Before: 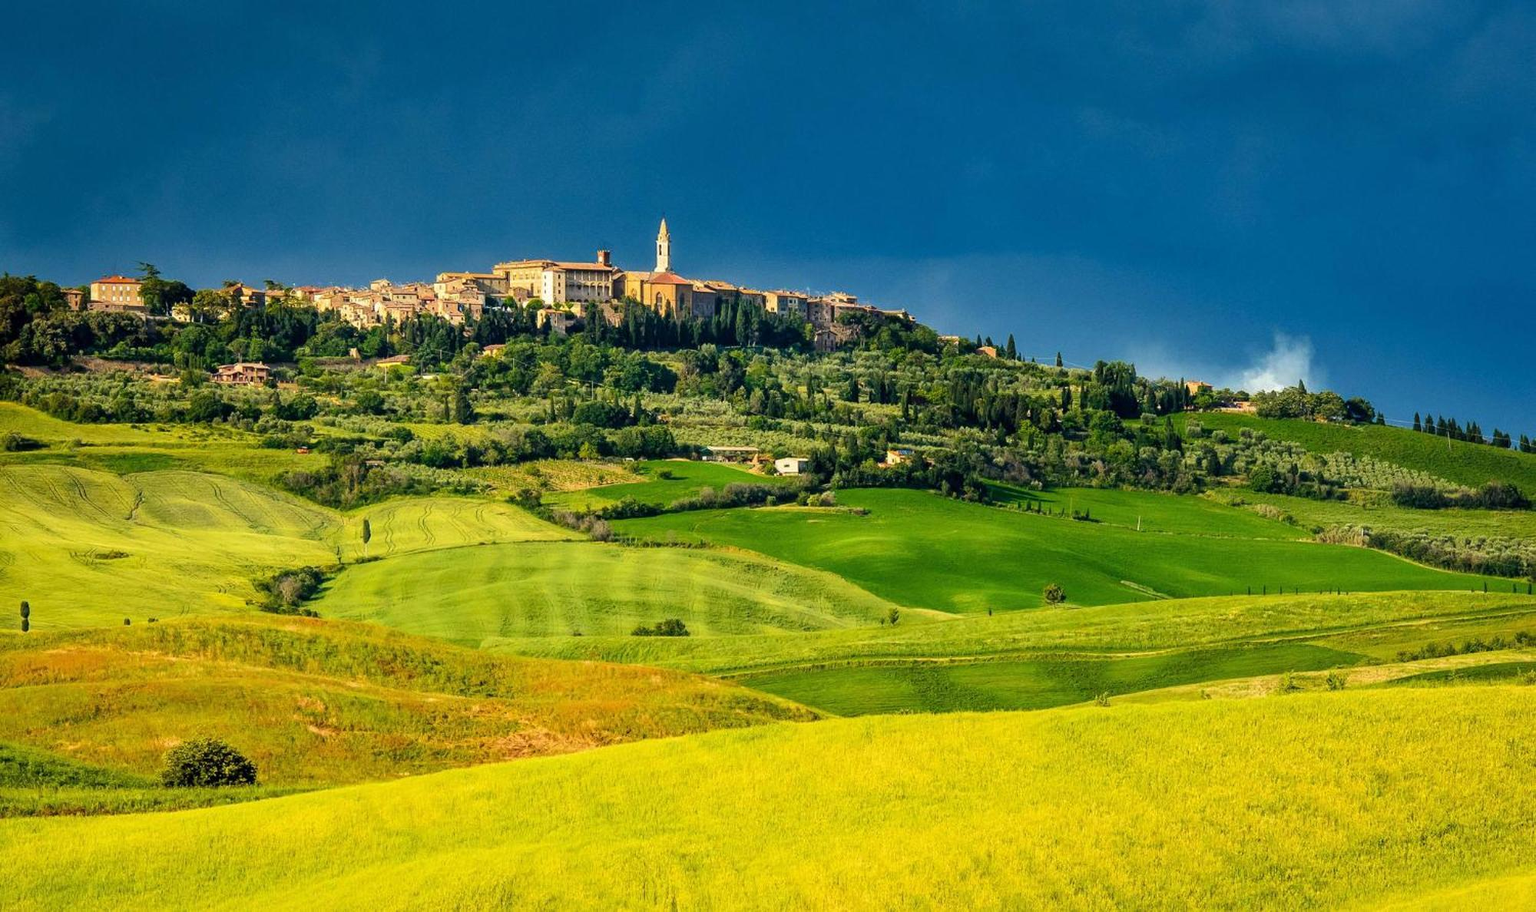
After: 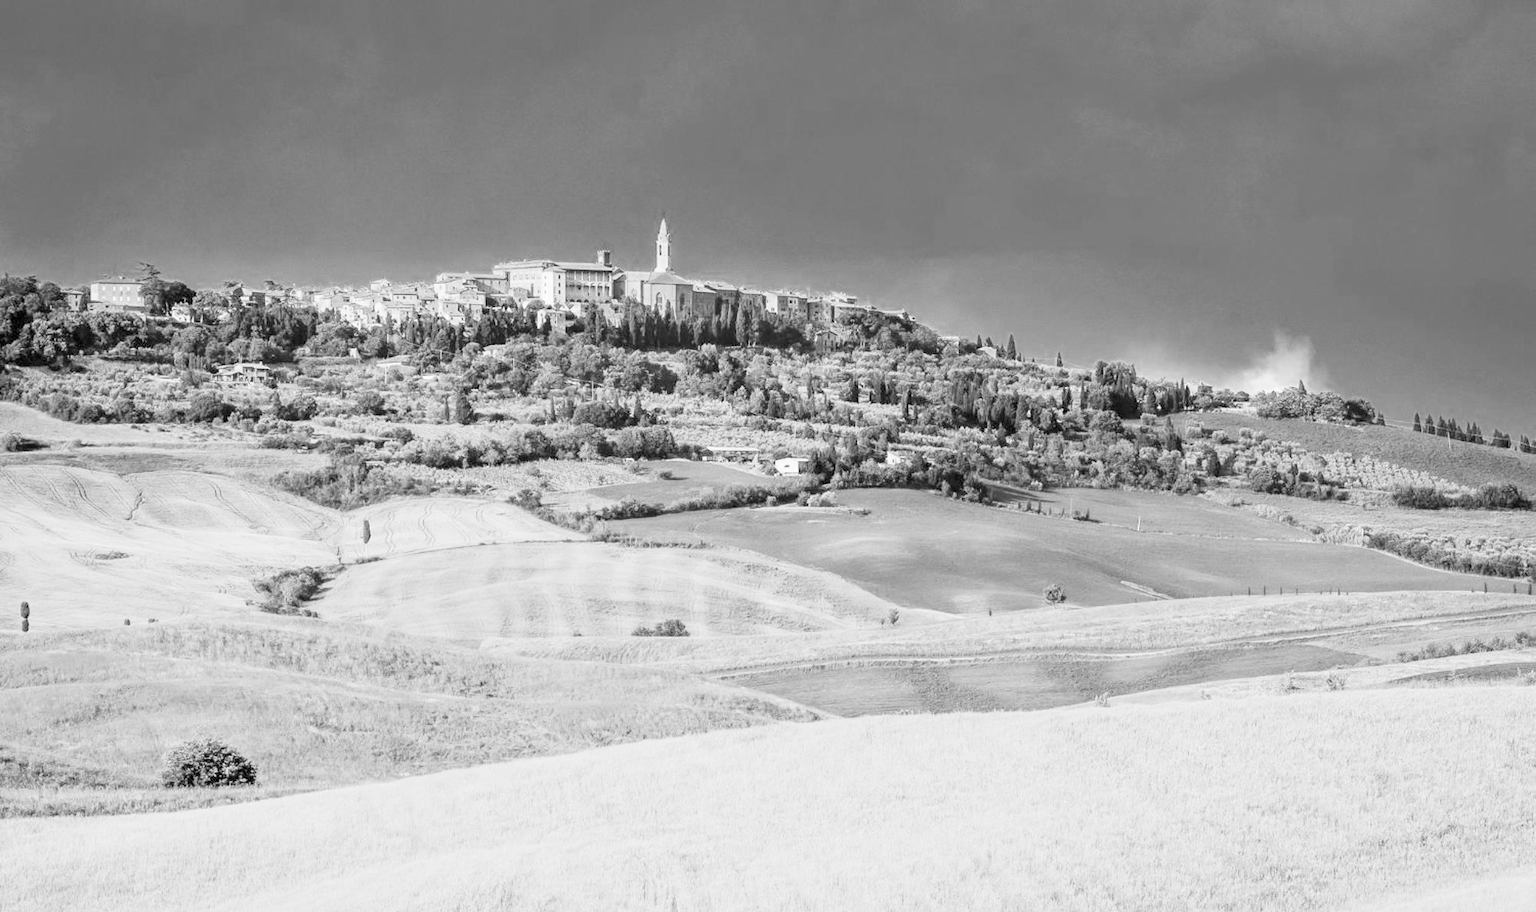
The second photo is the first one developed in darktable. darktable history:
filmic rgb: middle gray luminance 4.29%, black relative exposure -13 EV, white relative exposure 5 EV, threshold 6 EV, target black luminance 0%, hardness 5.19, latitude 59.69%, contrast 0.767, highlights saturation mix 5%, shadows ↔ highlights balance 25.95%, add noise in highlights 0, color science v3 (2019), use custom middle-gray values true, iterations of high-quality reconstruction 0, contrast in highlights soft, enable highlight reconstruction true
monochrome: a -6.99, b 35.61, size 1.4
